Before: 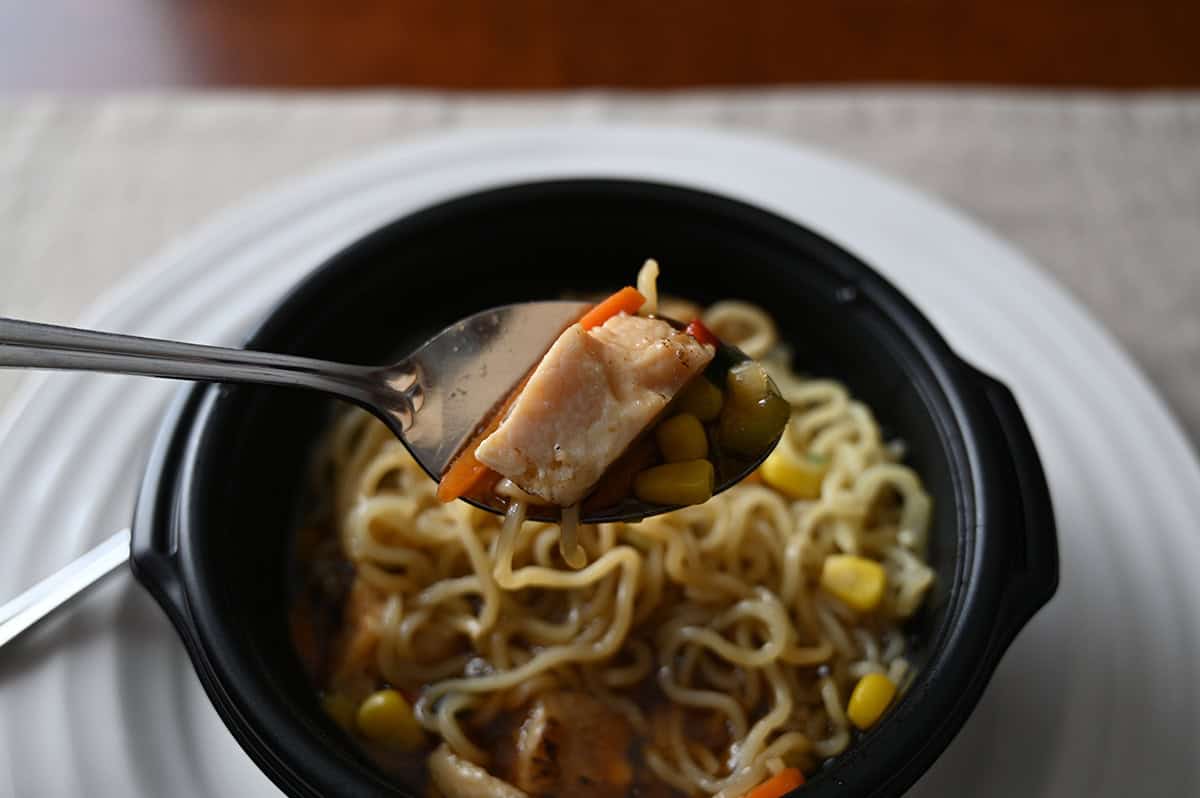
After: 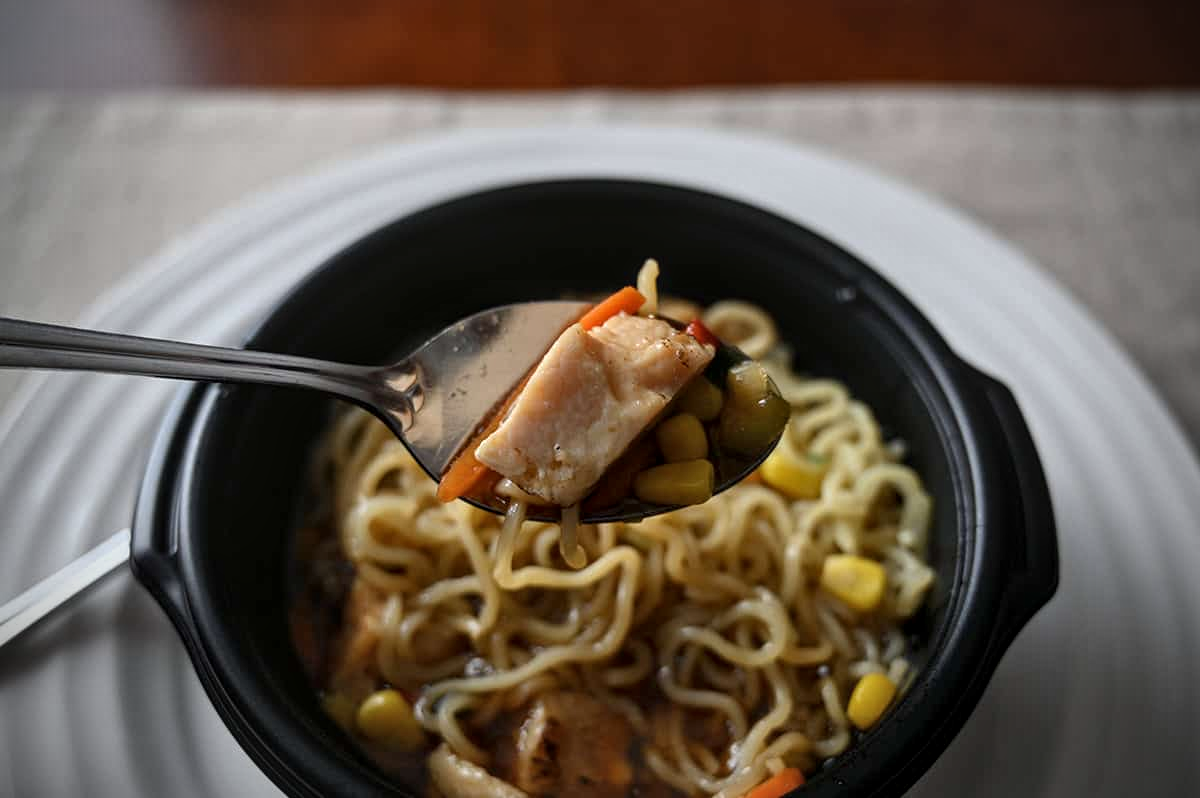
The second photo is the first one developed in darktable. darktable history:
shadows and highlights: shadows 30.63, highlights -63.22, shadows color adjustment 98%, highlights color adjustment 58.61%, soften with gaussian
vignetting: fall-off start 75%, brightness -0.692, width/height ratio 1.084
local contrast: on, module defaults
